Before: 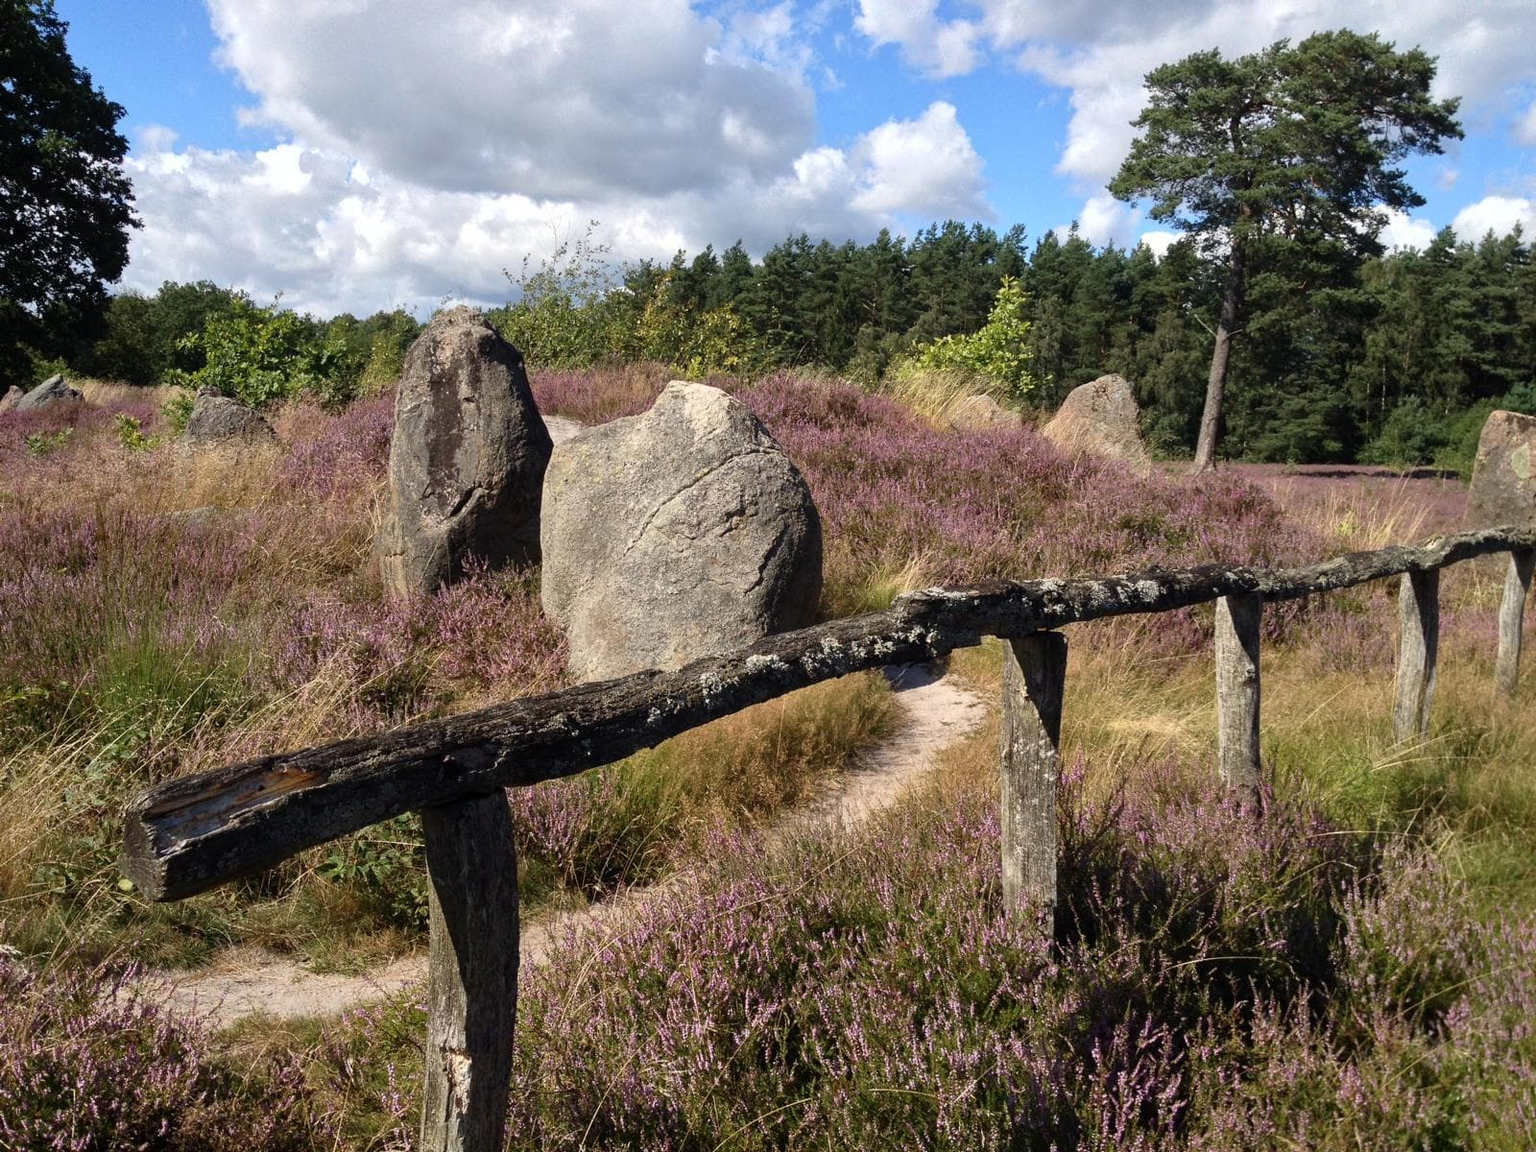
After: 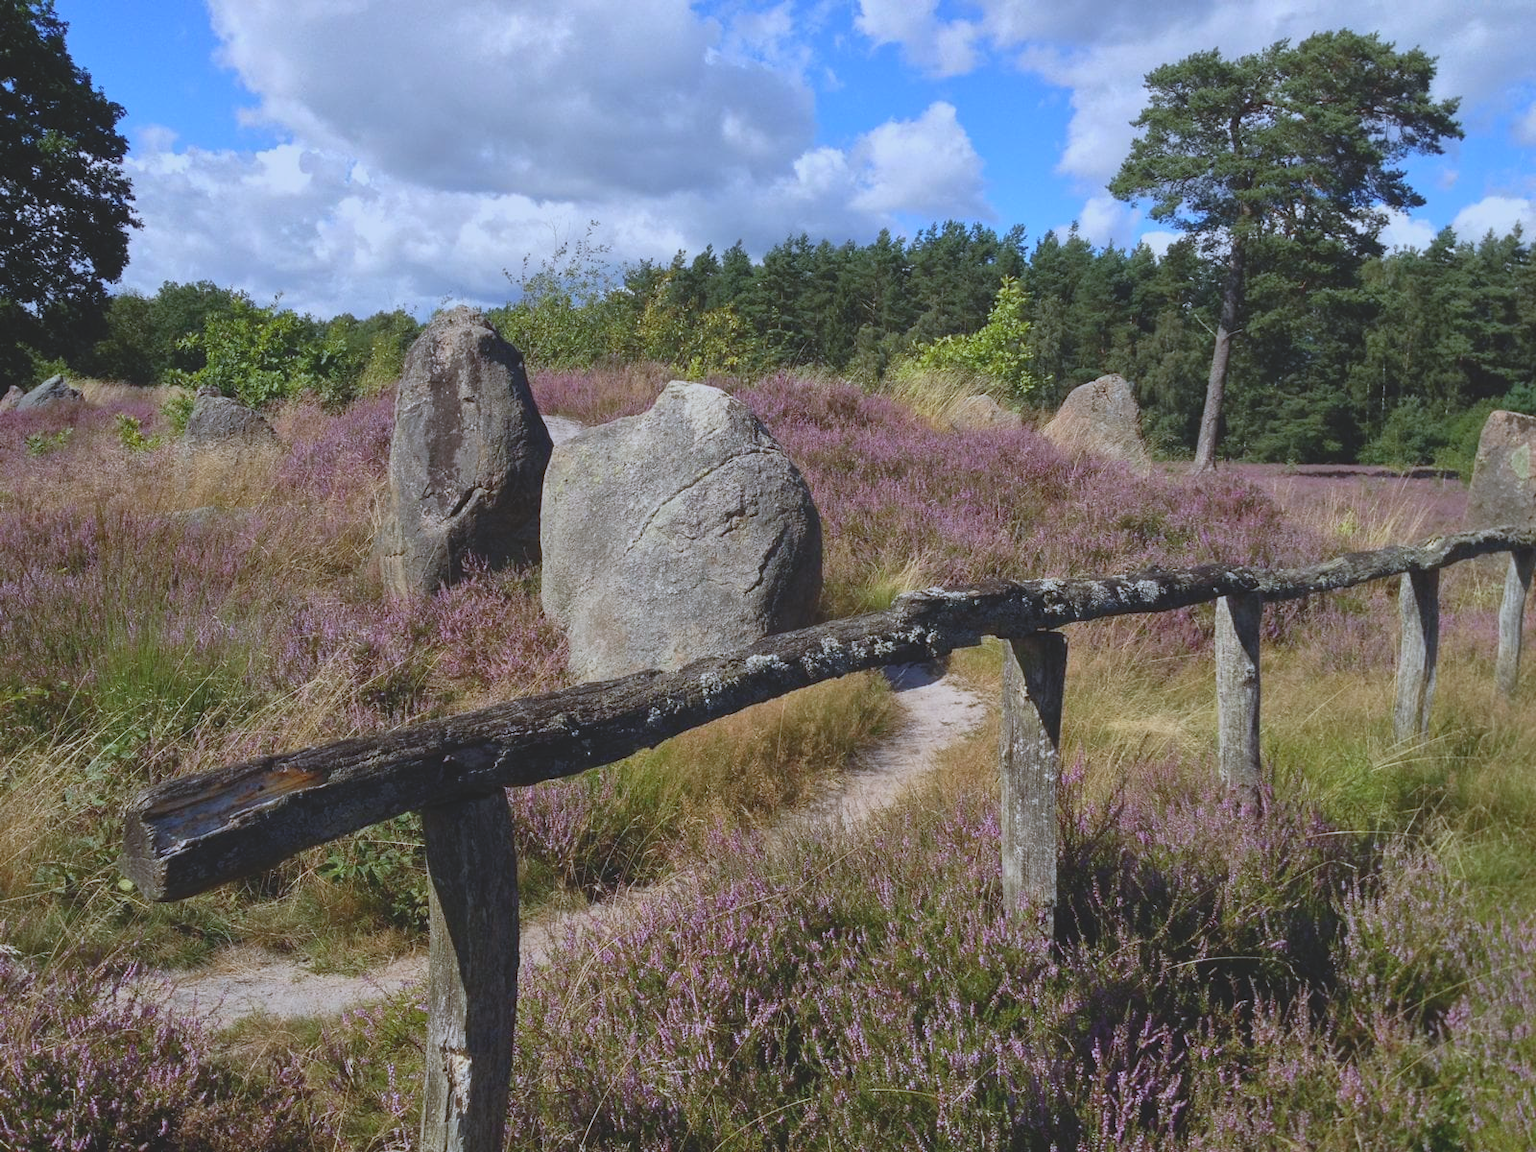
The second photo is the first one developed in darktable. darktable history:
white balance: red 0.926, green 1.003, blue 1.133
contrast brightness saturation: contrast -0.28
tone equalizer: on, module defaults
